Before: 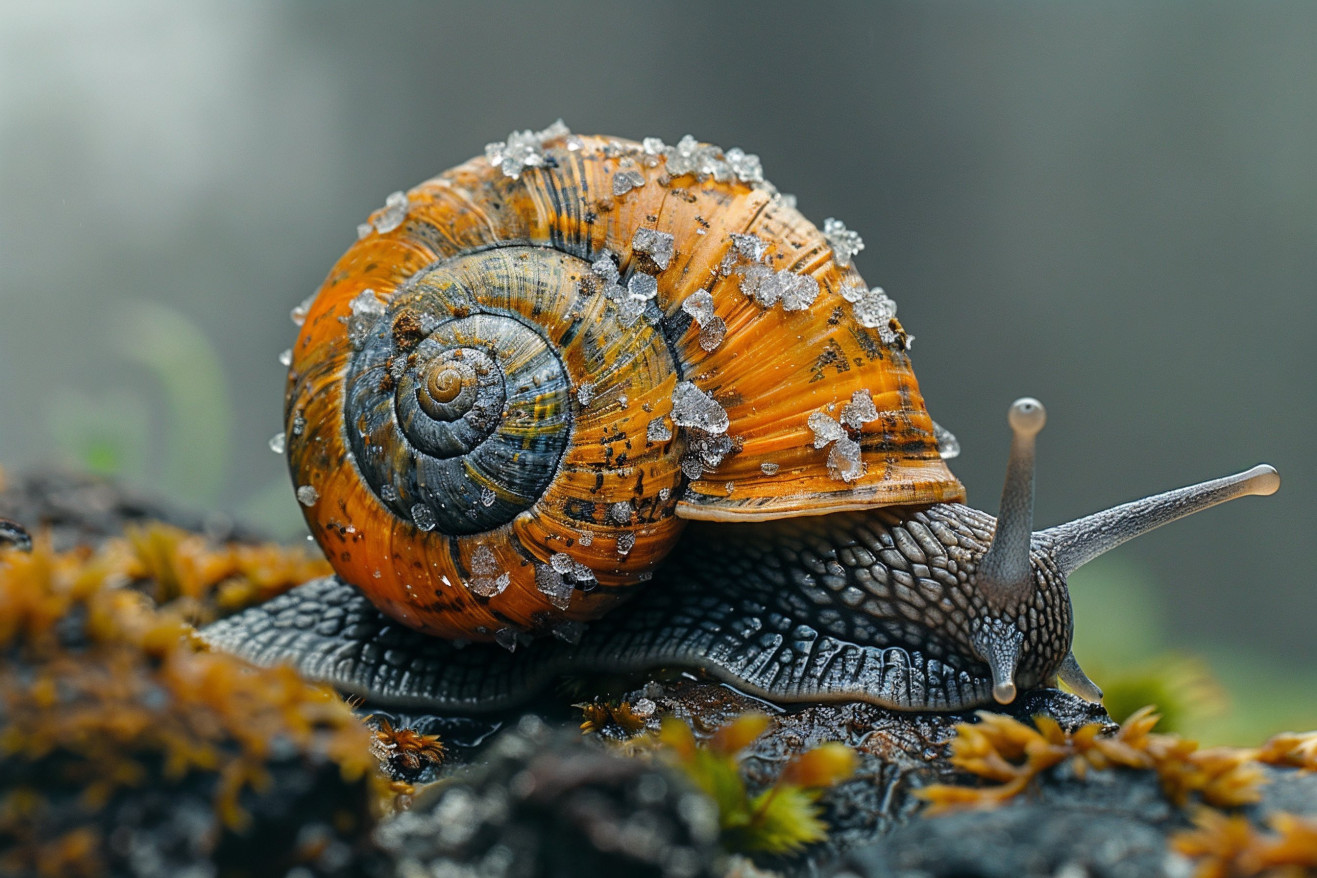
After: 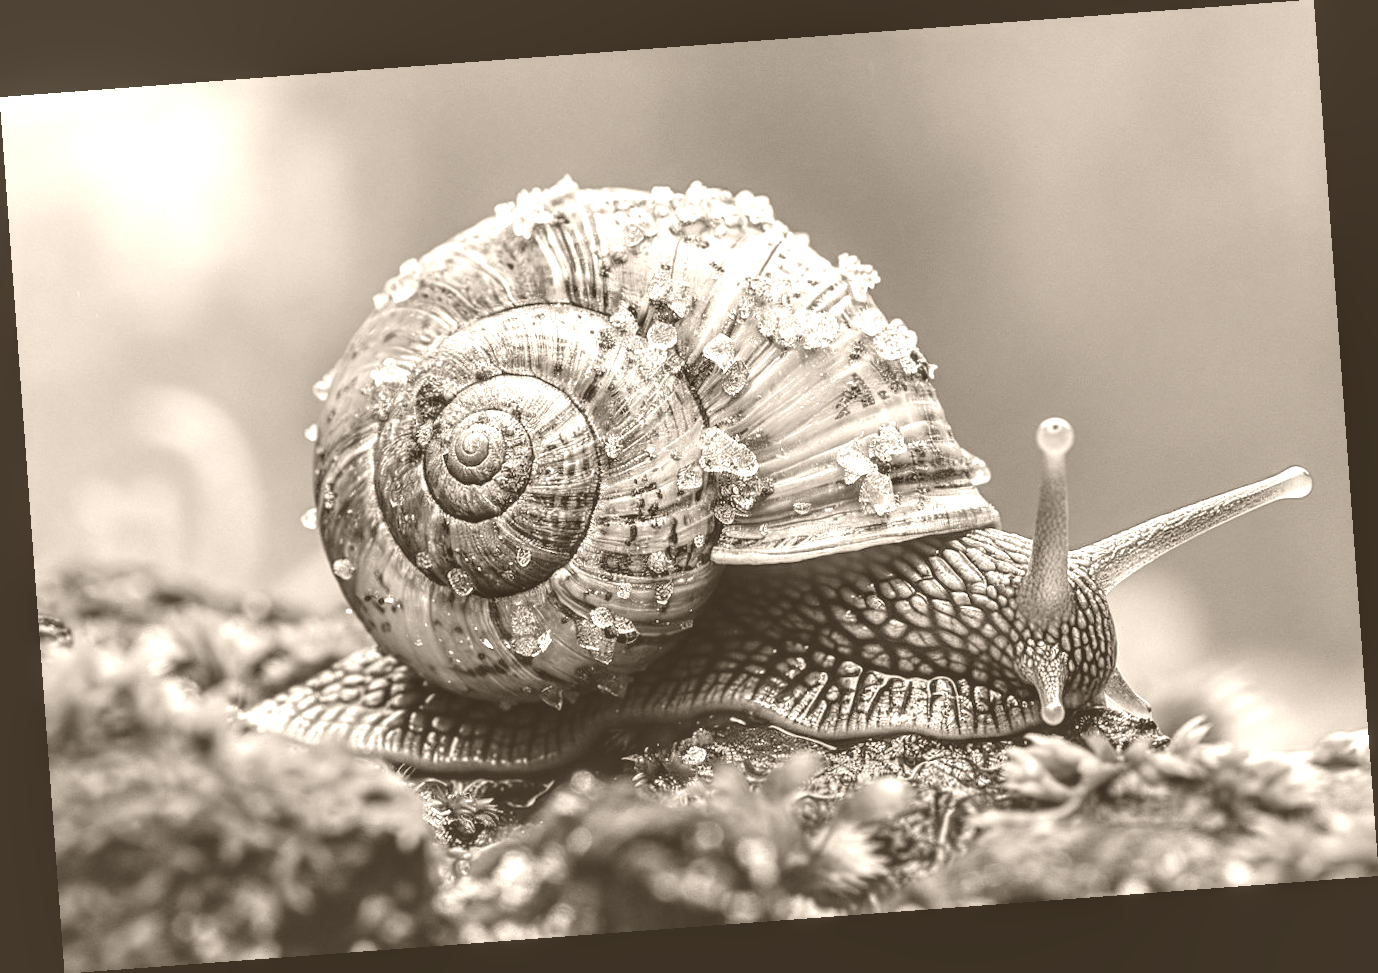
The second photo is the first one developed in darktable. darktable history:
color balance rgb: linear chroma grading › shadows -8%, linear chroma grading › global chroma 10%, perceptual saturation grading › global saturation 2%, perceptual saturation grading › highlights -2%, perceptual saturation grading › mid-tones 4%, perceptual saturation grading › shadows 8%, perceptual brilliance grading › global brilliance 2%, perceptual brilliance grading › highlights -4%, global vibrance 16%, saturation formula JzAzBz (2021)
local contrast: detail 160%
rotate and perspective: rotation -4.25°, automatic cropping off
colorize: hue 34.49°, saturation 35.33%, source mix 100%, version 1
